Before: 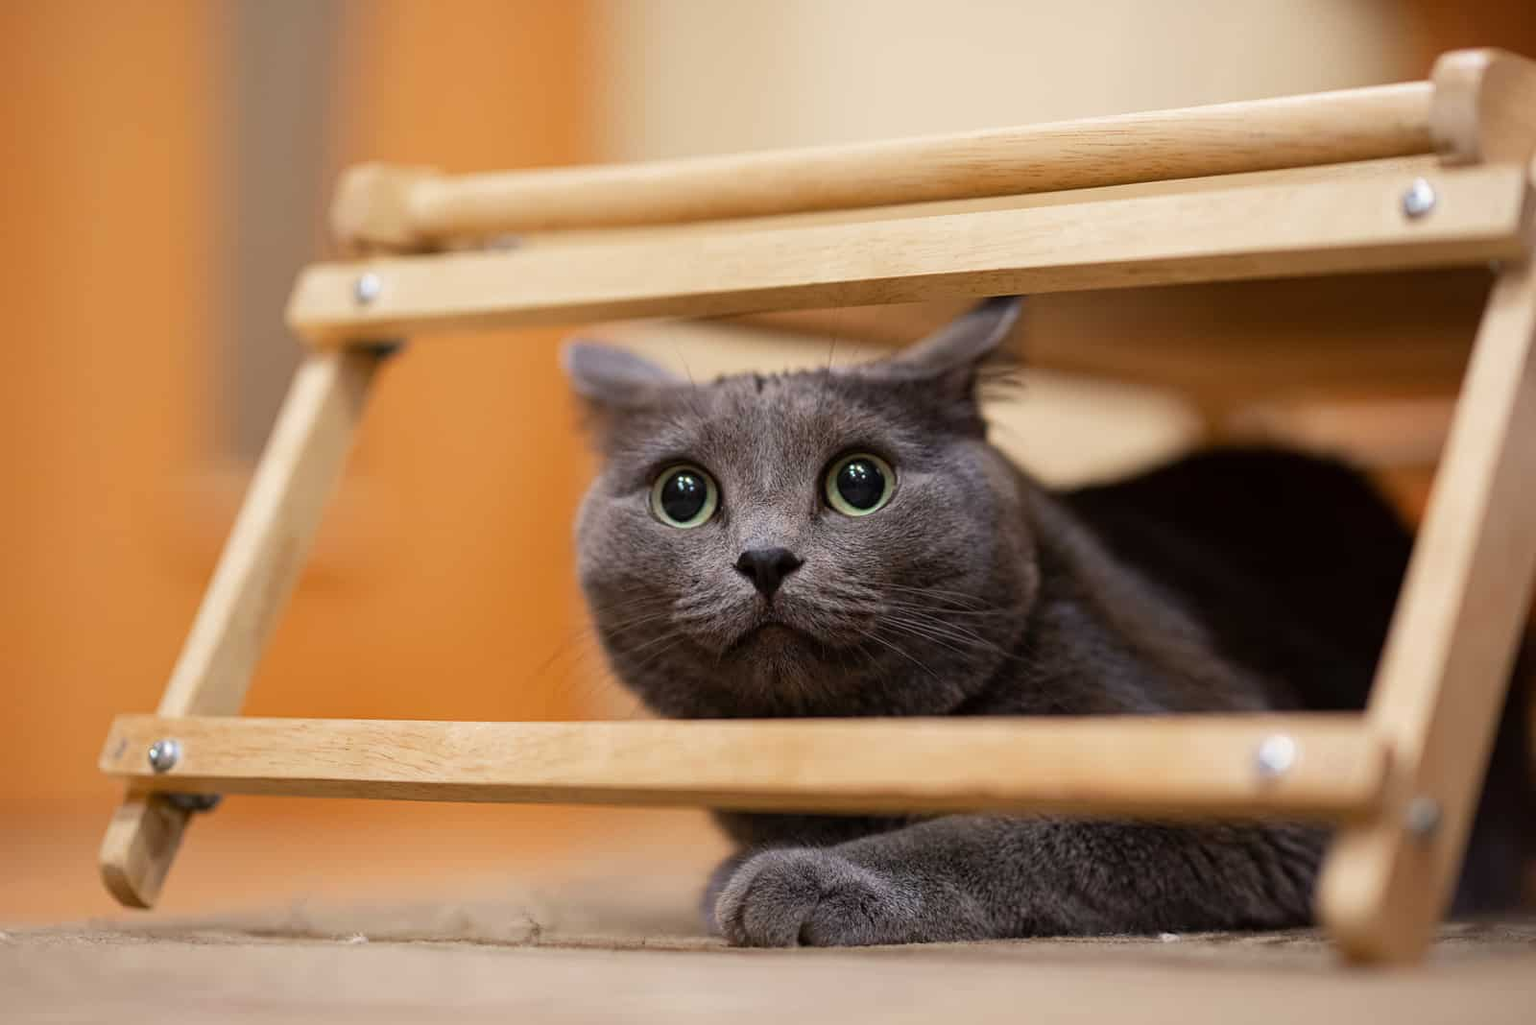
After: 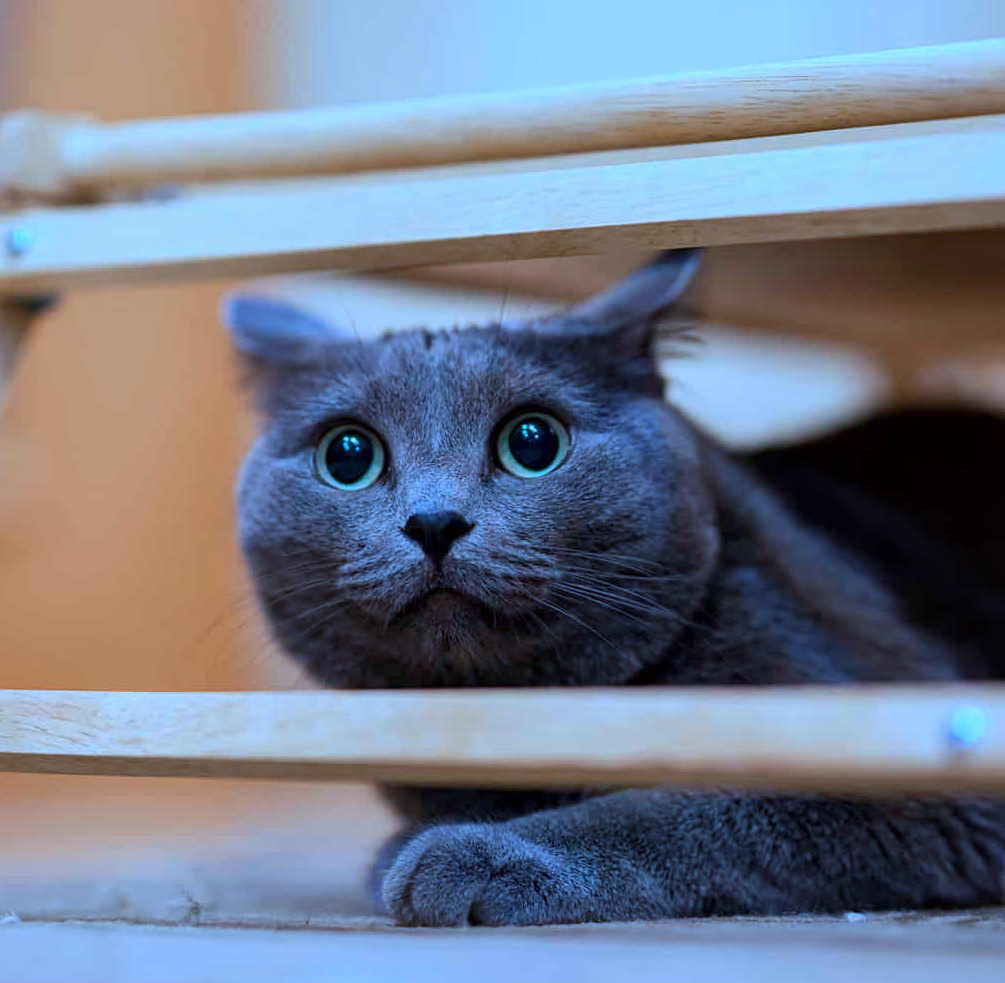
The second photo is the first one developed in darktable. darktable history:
color calibration: output R [0.999, 0.026, -0.11, 0], output G [-0.019, 1.037, -0.099, 0], output B [0.022, -0.023, 0.902, 0], illuminant as shot in camera, x 0.443, y 0.415, temperature 2906.79 K
local contrast: mode bilateral grid, contrast 19, coarseness 51, detail 129%, midtone range 0.2
crop and rotate: left 22.739%, top 5.621%, right 14.439%, bottom 2.283%
